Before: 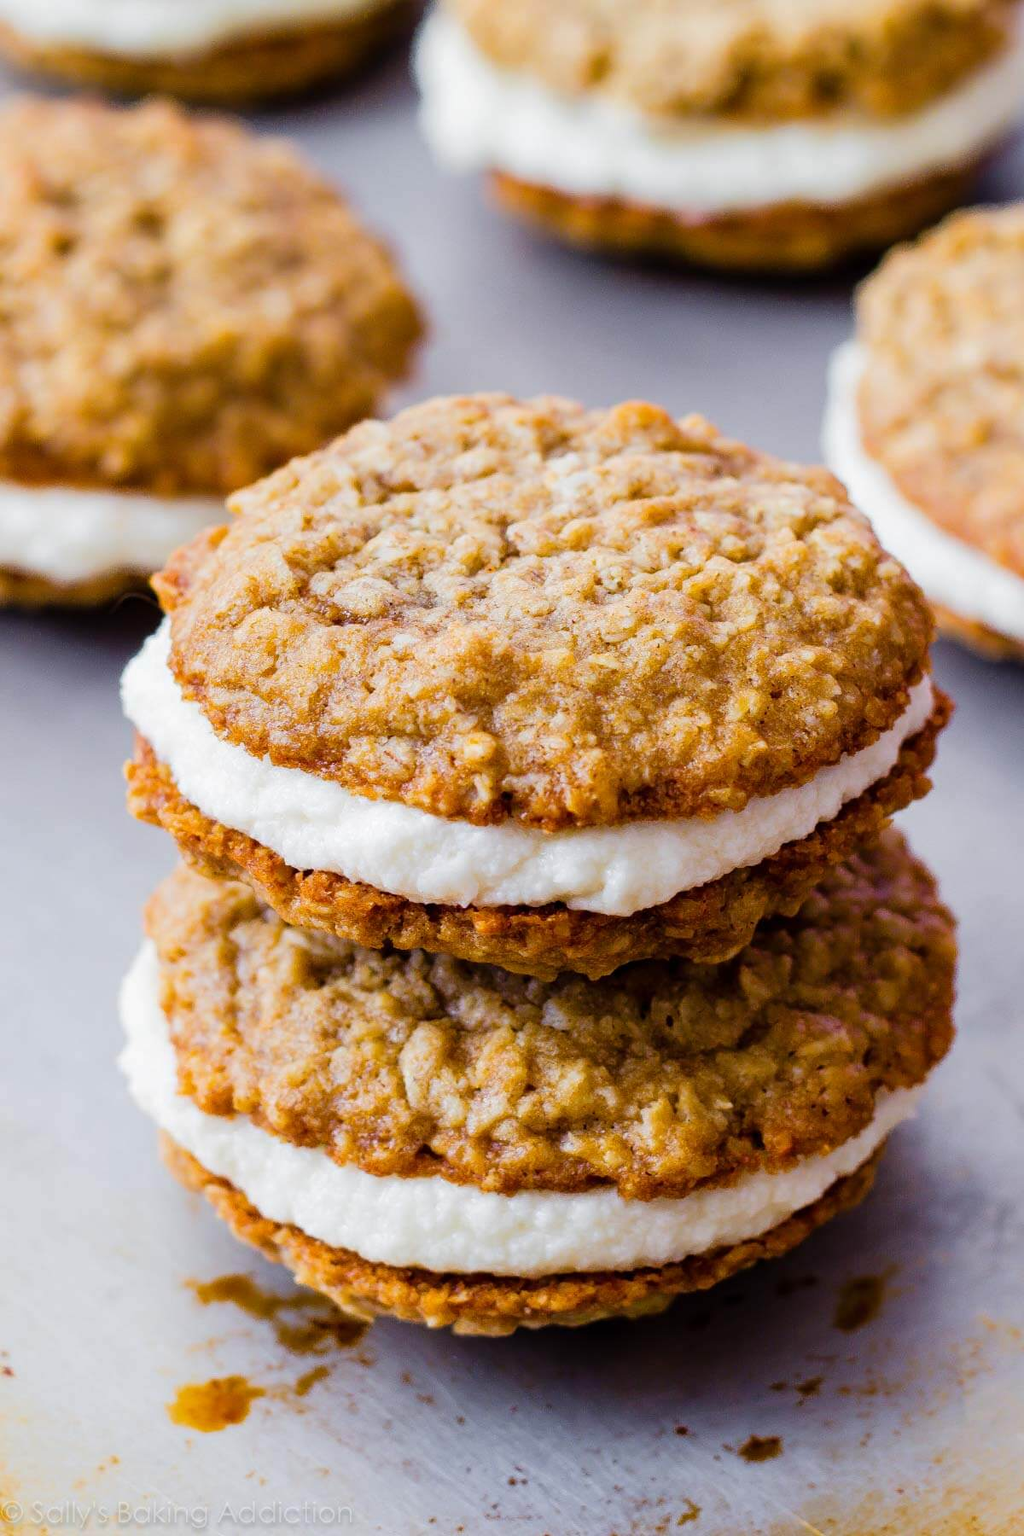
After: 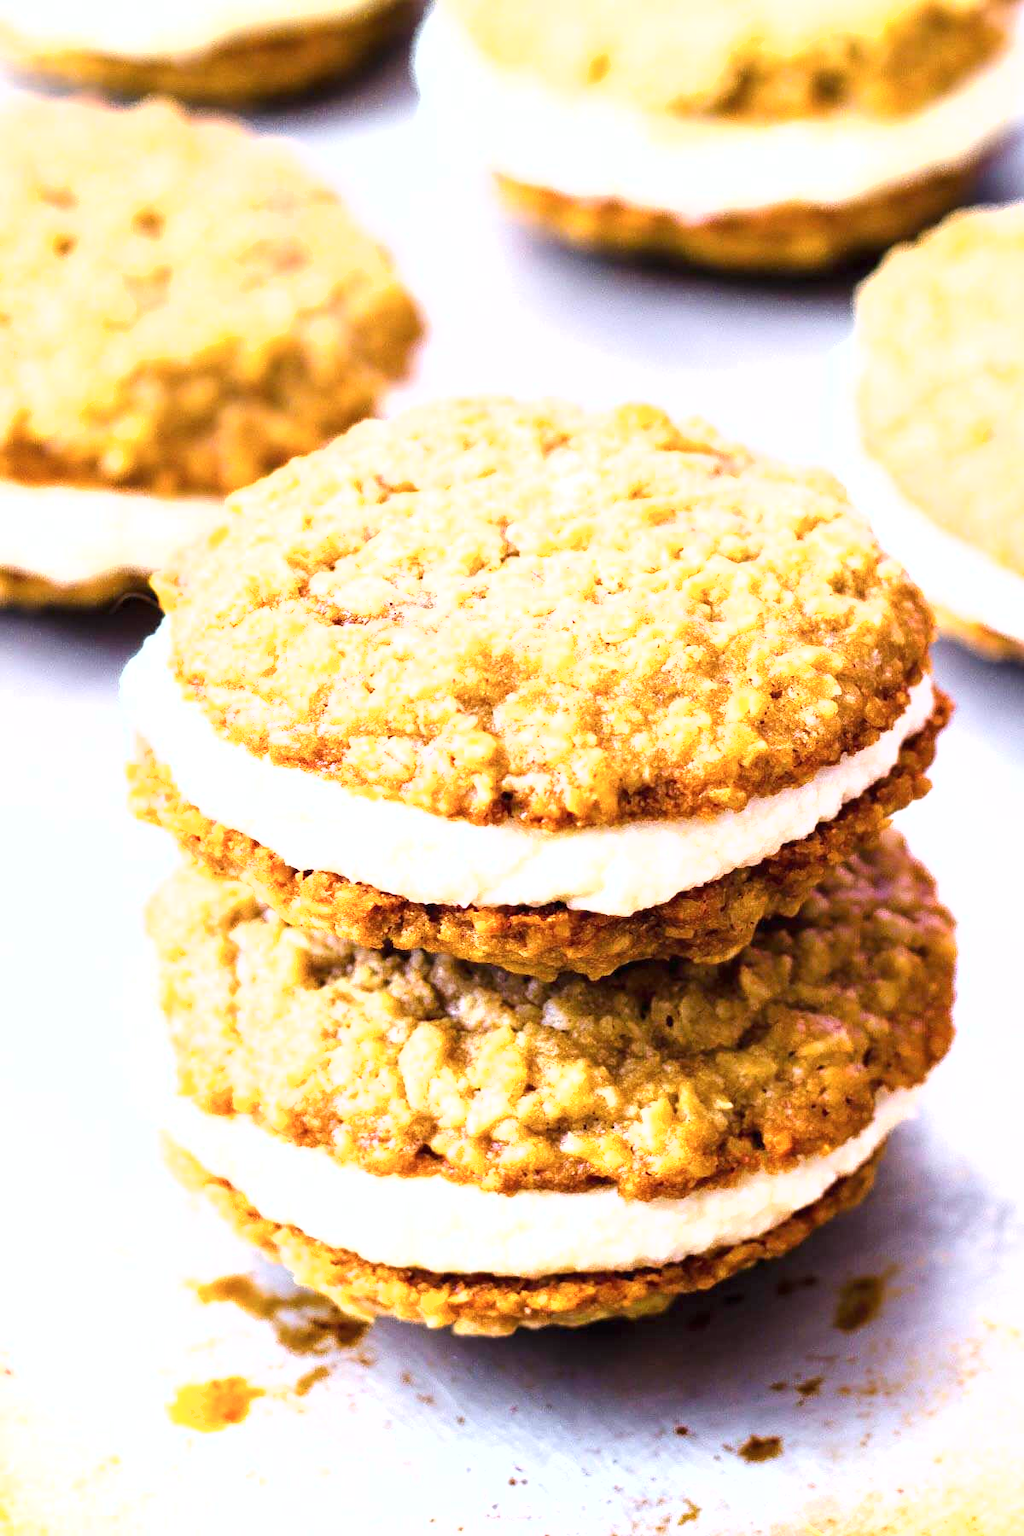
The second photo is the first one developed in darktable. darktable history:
exposure: black level correction 0, exposure 1.458 EV, compensate highlight preservation false
shadows and highlights: shadows -12.88, white point adjustment 4.16, highlights 27.82, highlights color adjustment 45.23%
